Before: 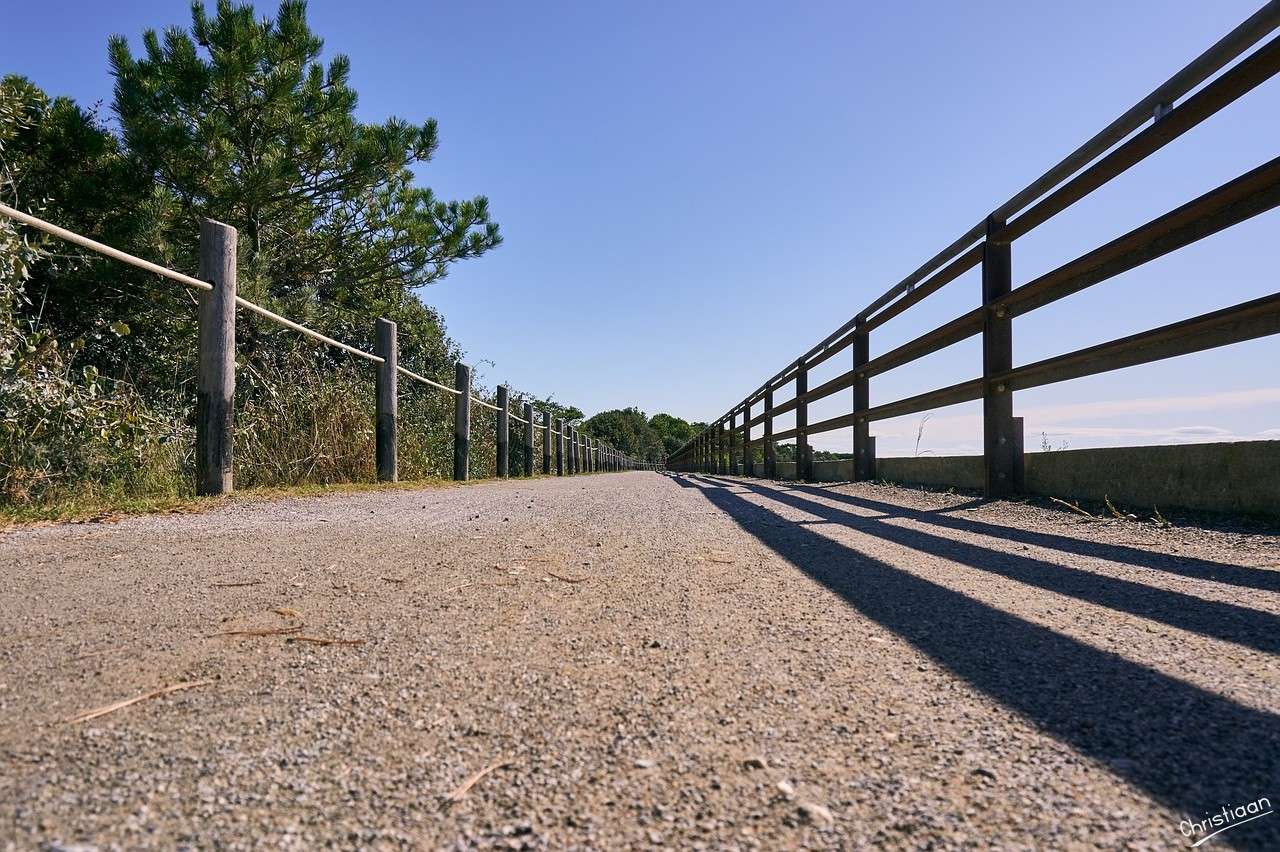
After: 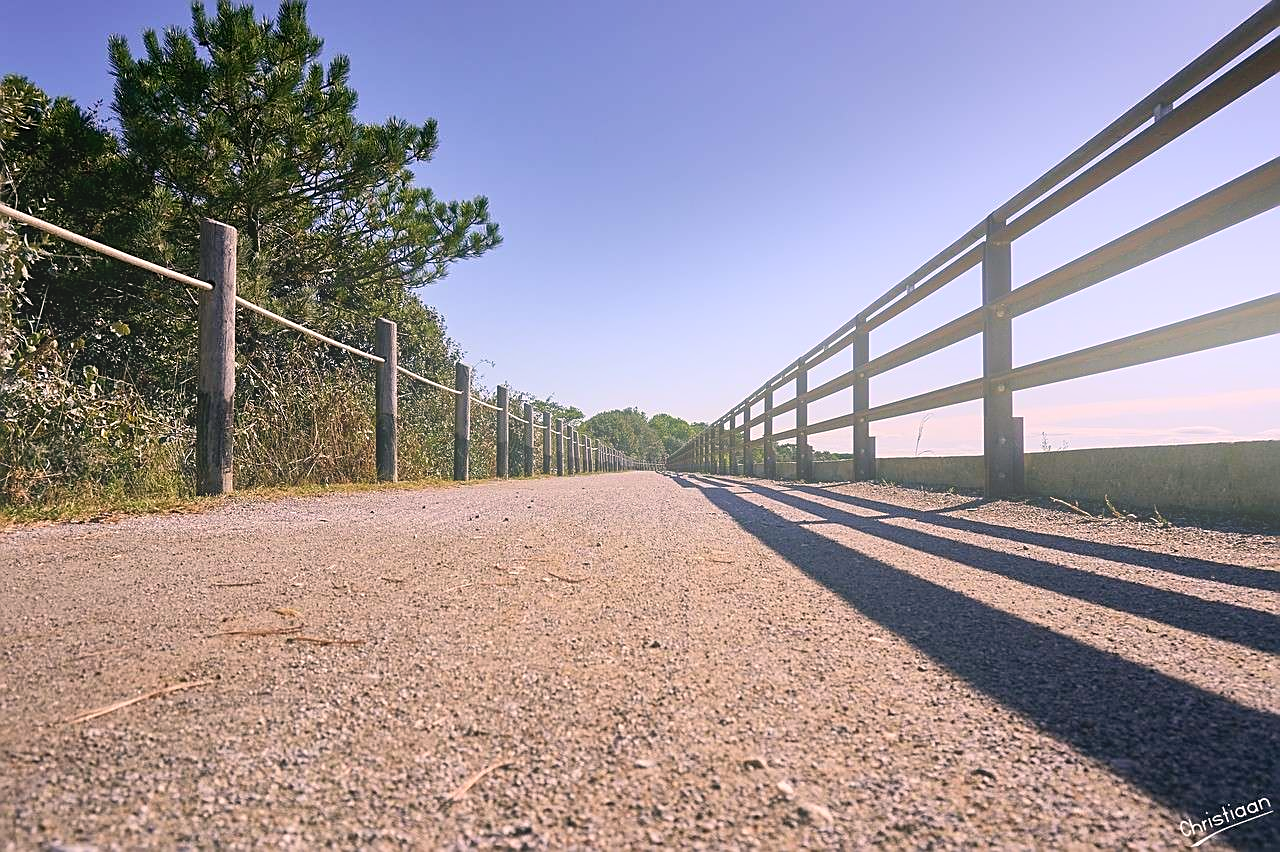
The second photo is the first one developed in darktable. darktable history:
sharpen: on, module defaults
bloom: on, module defaults
color correction: highlights a* 7.34, highlights b* 4.37
